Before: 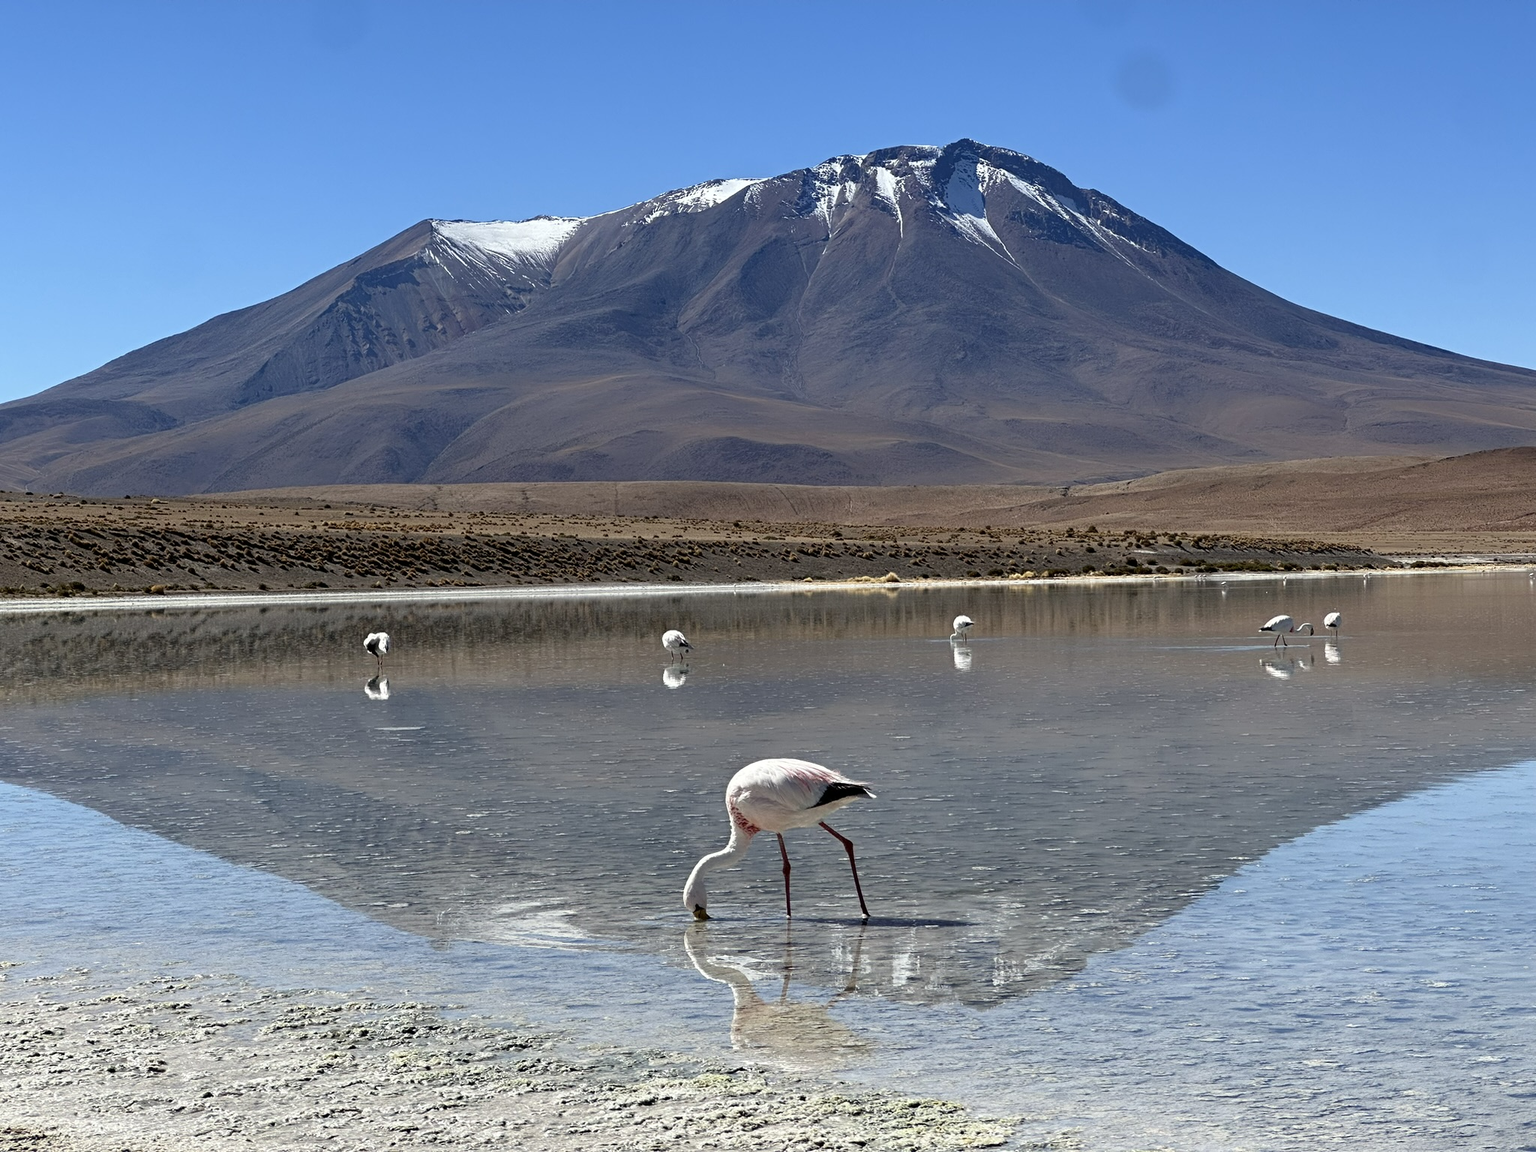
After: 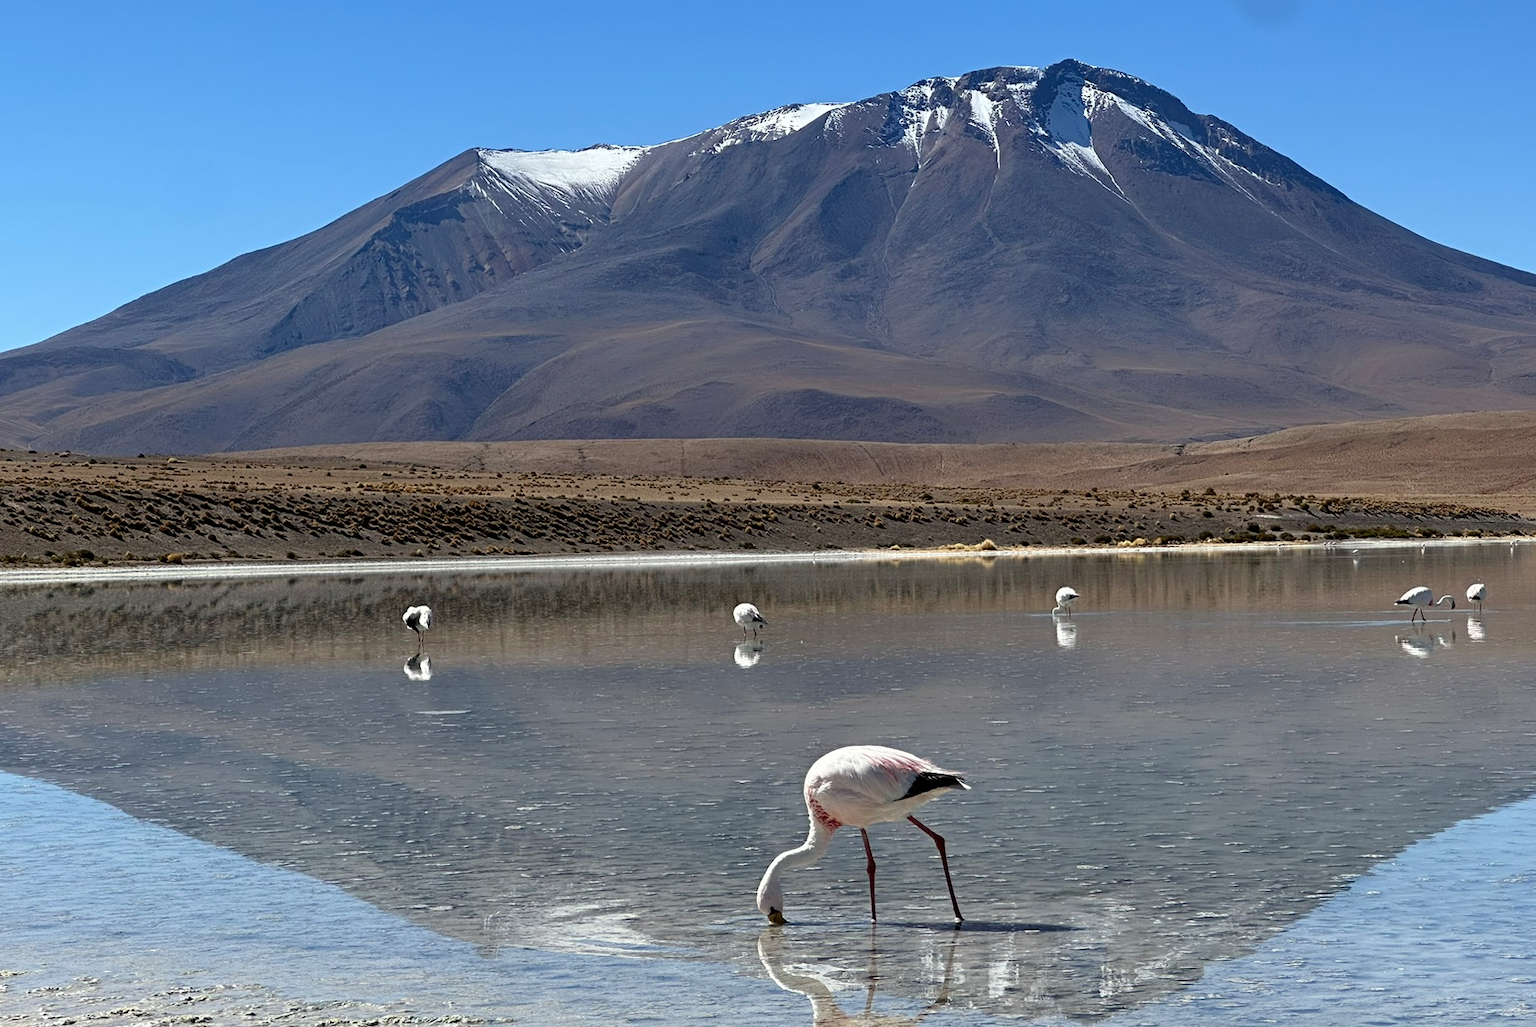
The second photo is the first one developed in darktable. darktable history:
crop: top 7.476%, right 9.697%, bottom 11.966%
